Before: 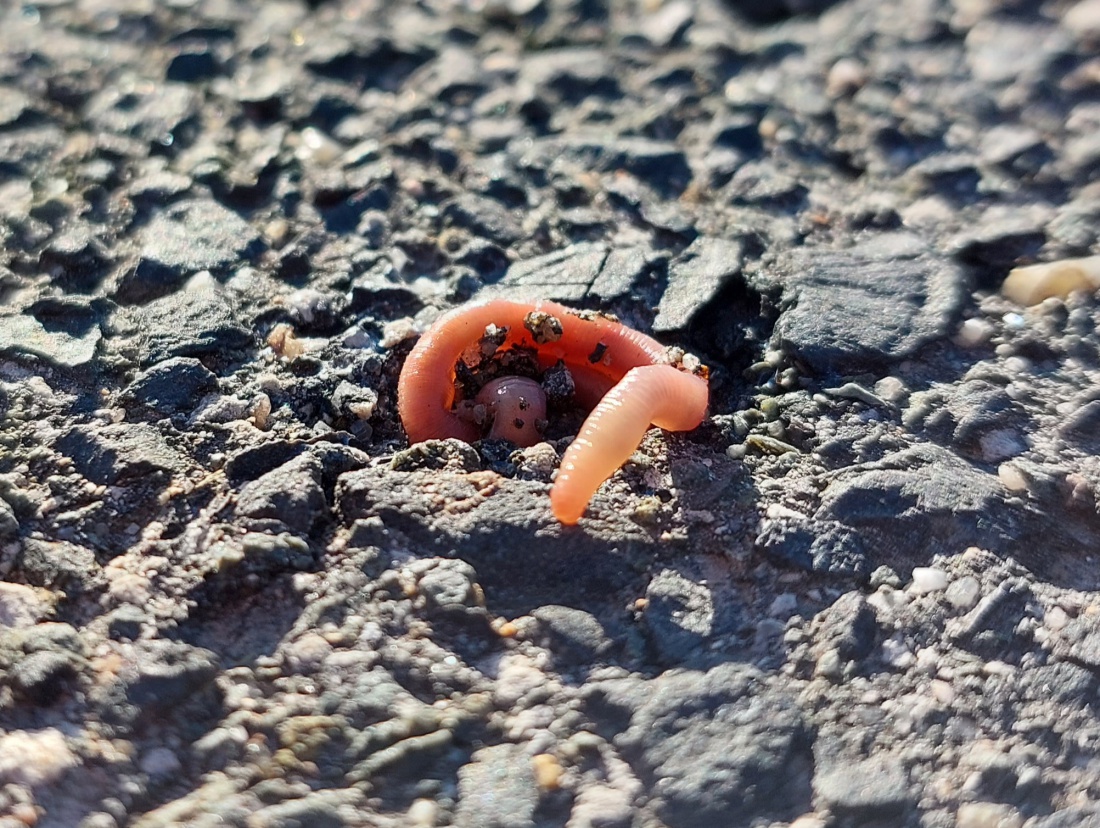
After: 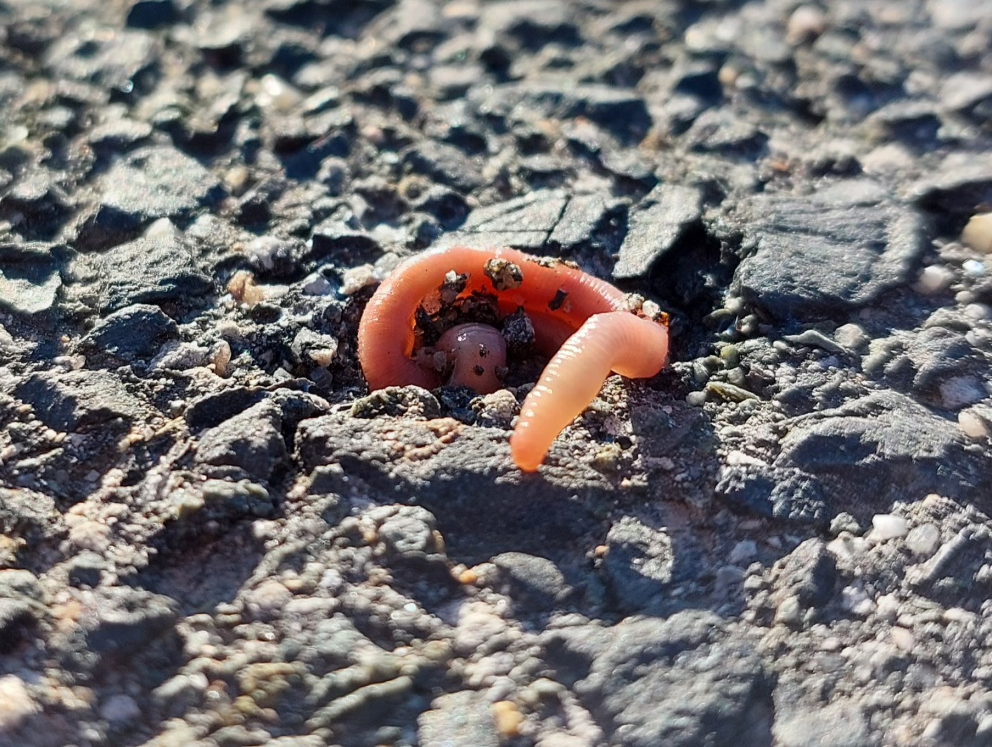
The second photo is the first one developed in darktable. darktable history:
crop: left 3.684%, top 6.457%, right 6.09%, bottom 3.23%
